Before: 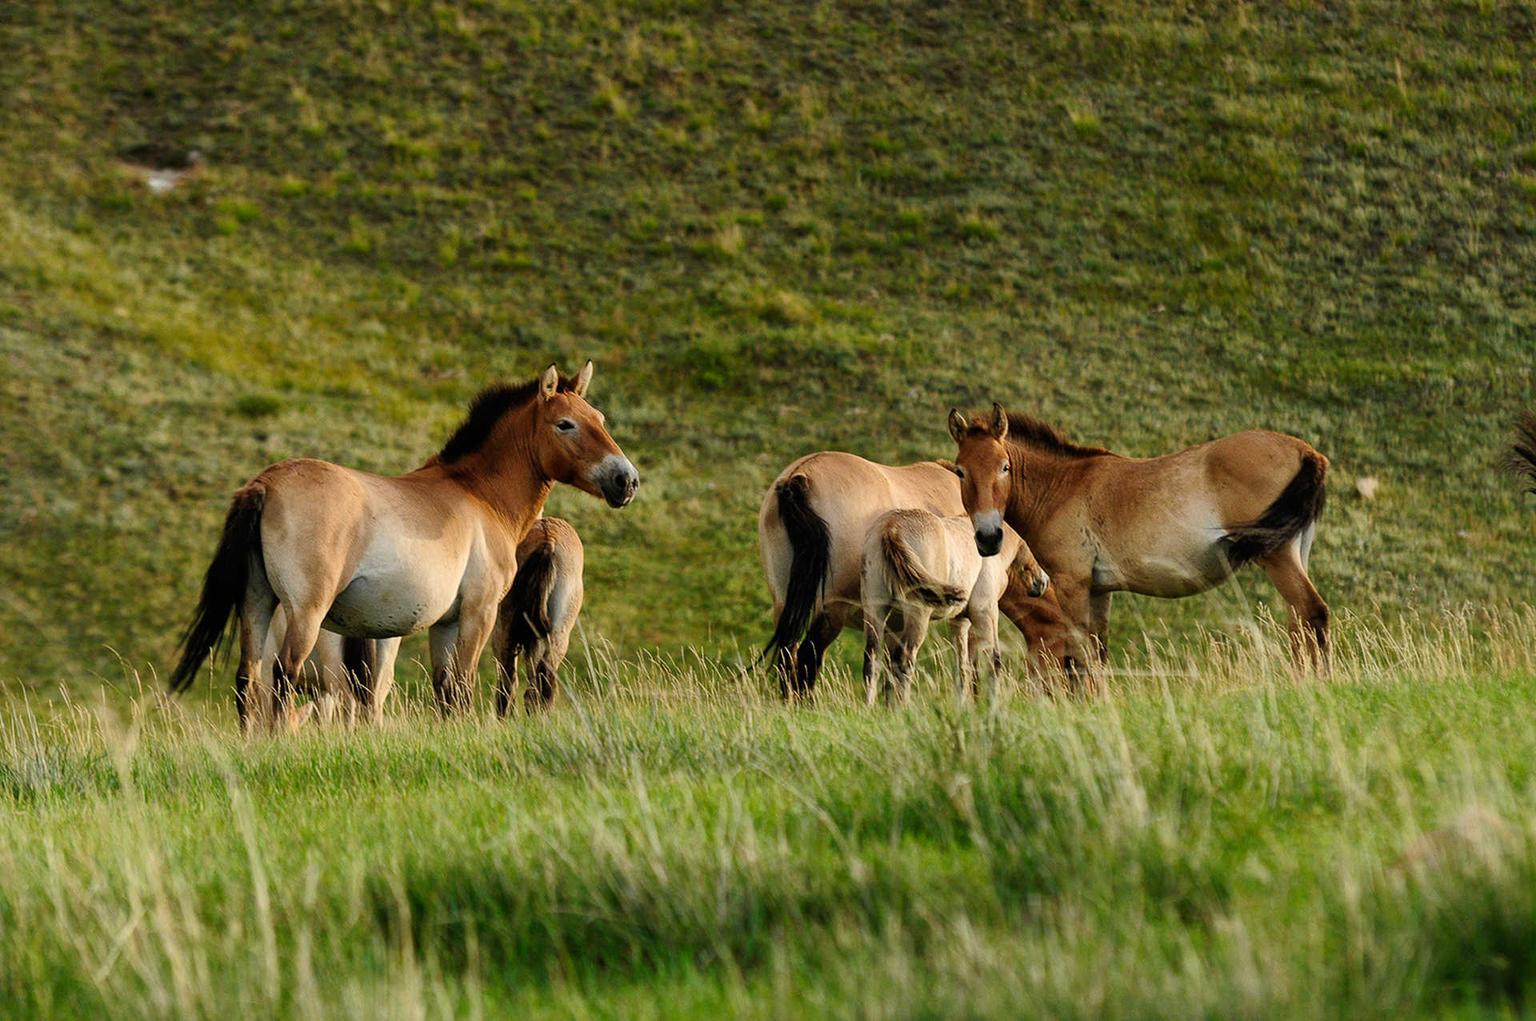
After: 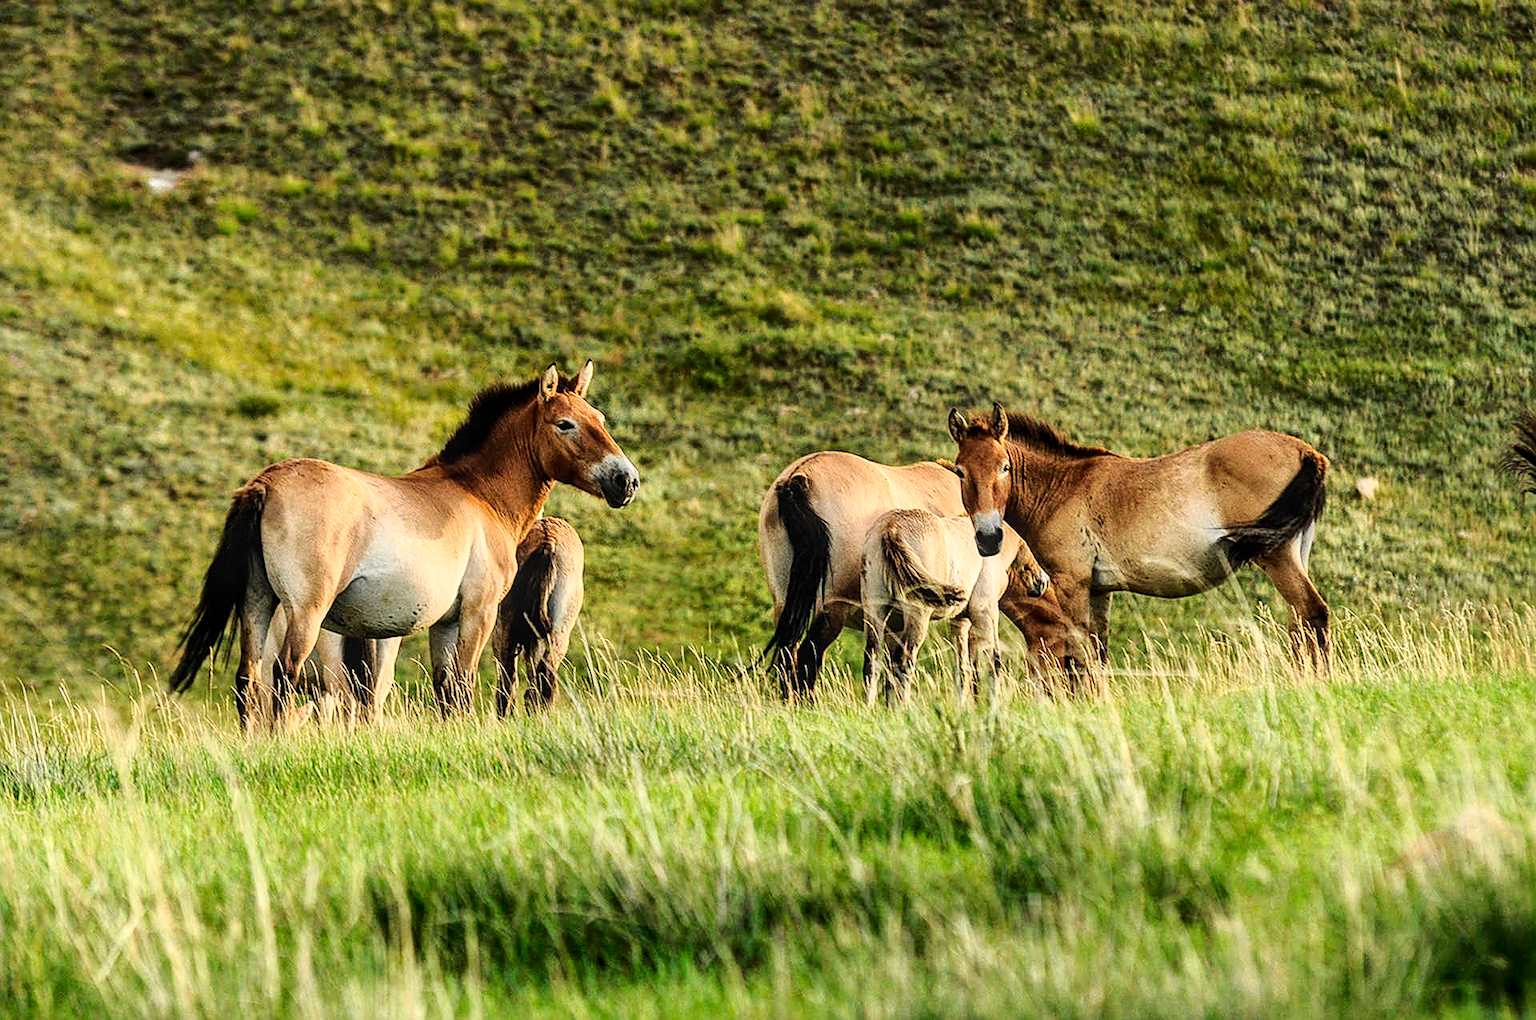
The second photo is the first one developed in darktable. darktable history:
sharpen: on, module defaults
local contrast: on, module defaults
base curve: curves: ch0 [(0, 0) (0.028, 0.03) (0.121, 0.232) (0.46, 0.748) (0.859, 0.968) (1, 1)]
